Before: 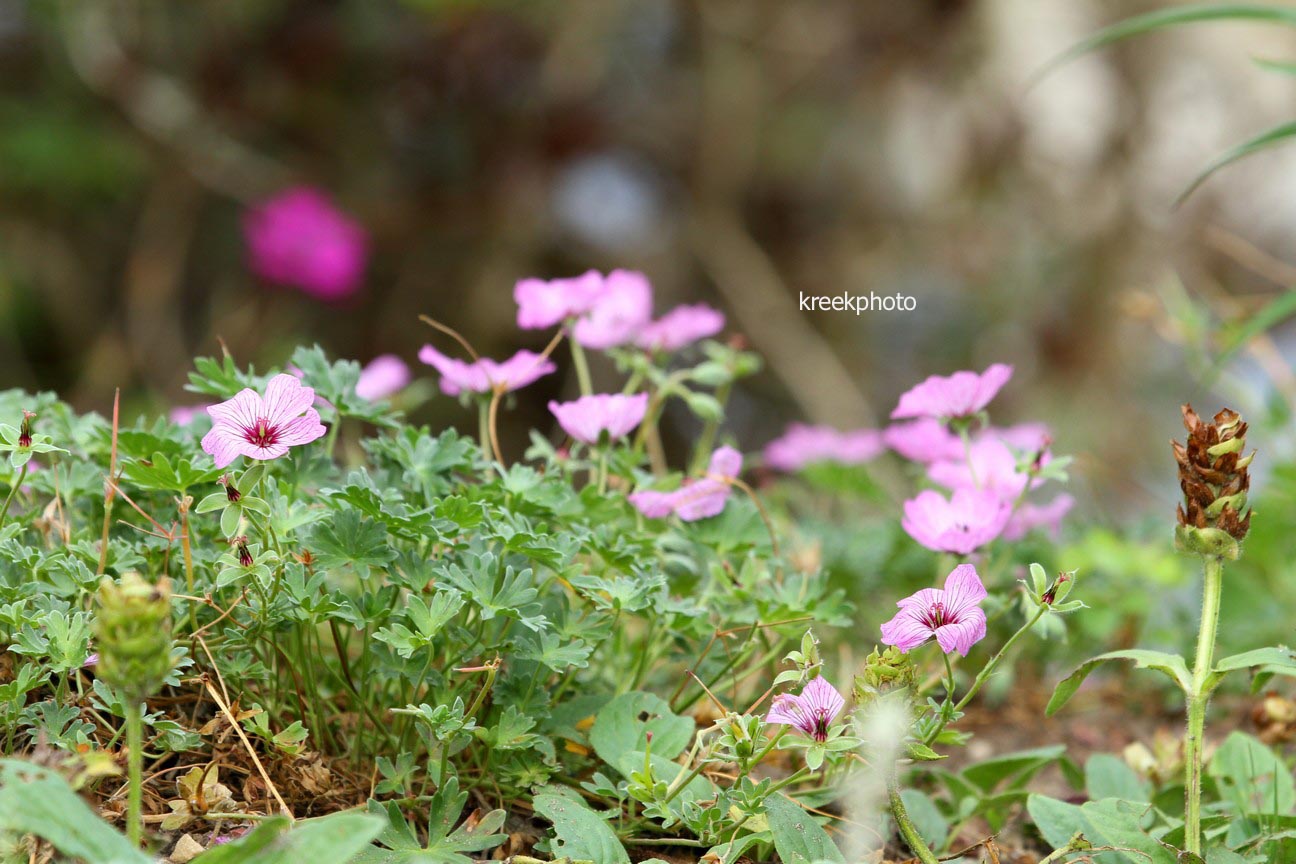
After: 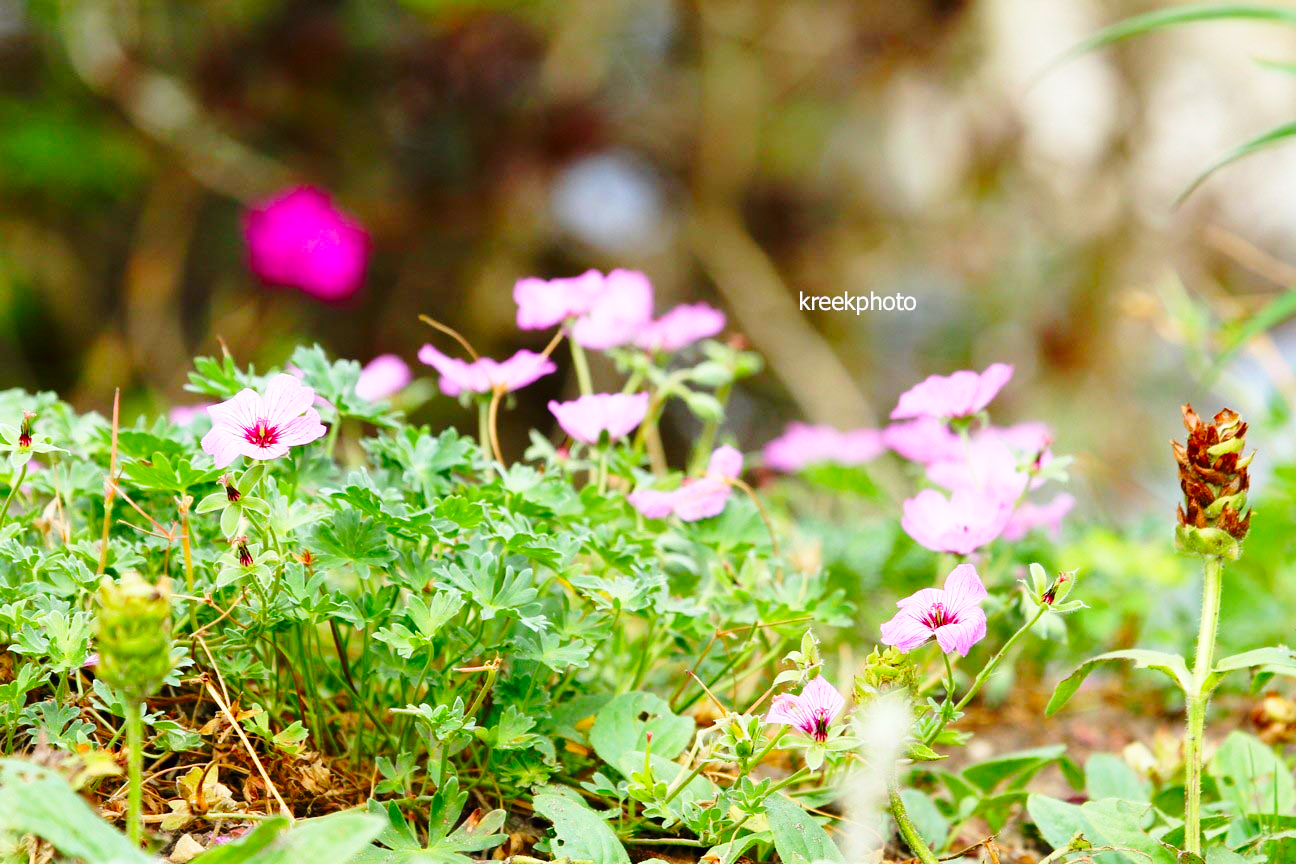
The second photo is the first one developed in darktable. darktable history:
color correction: highlights b* -0.005, saturation 1.35
base curve: curves: ch0 [(0, 0) (0.028, 0.03) (0.121, 0.232) (0.46, 0.748) (0.859, 0.968) (1, 1)], preserve colors none
